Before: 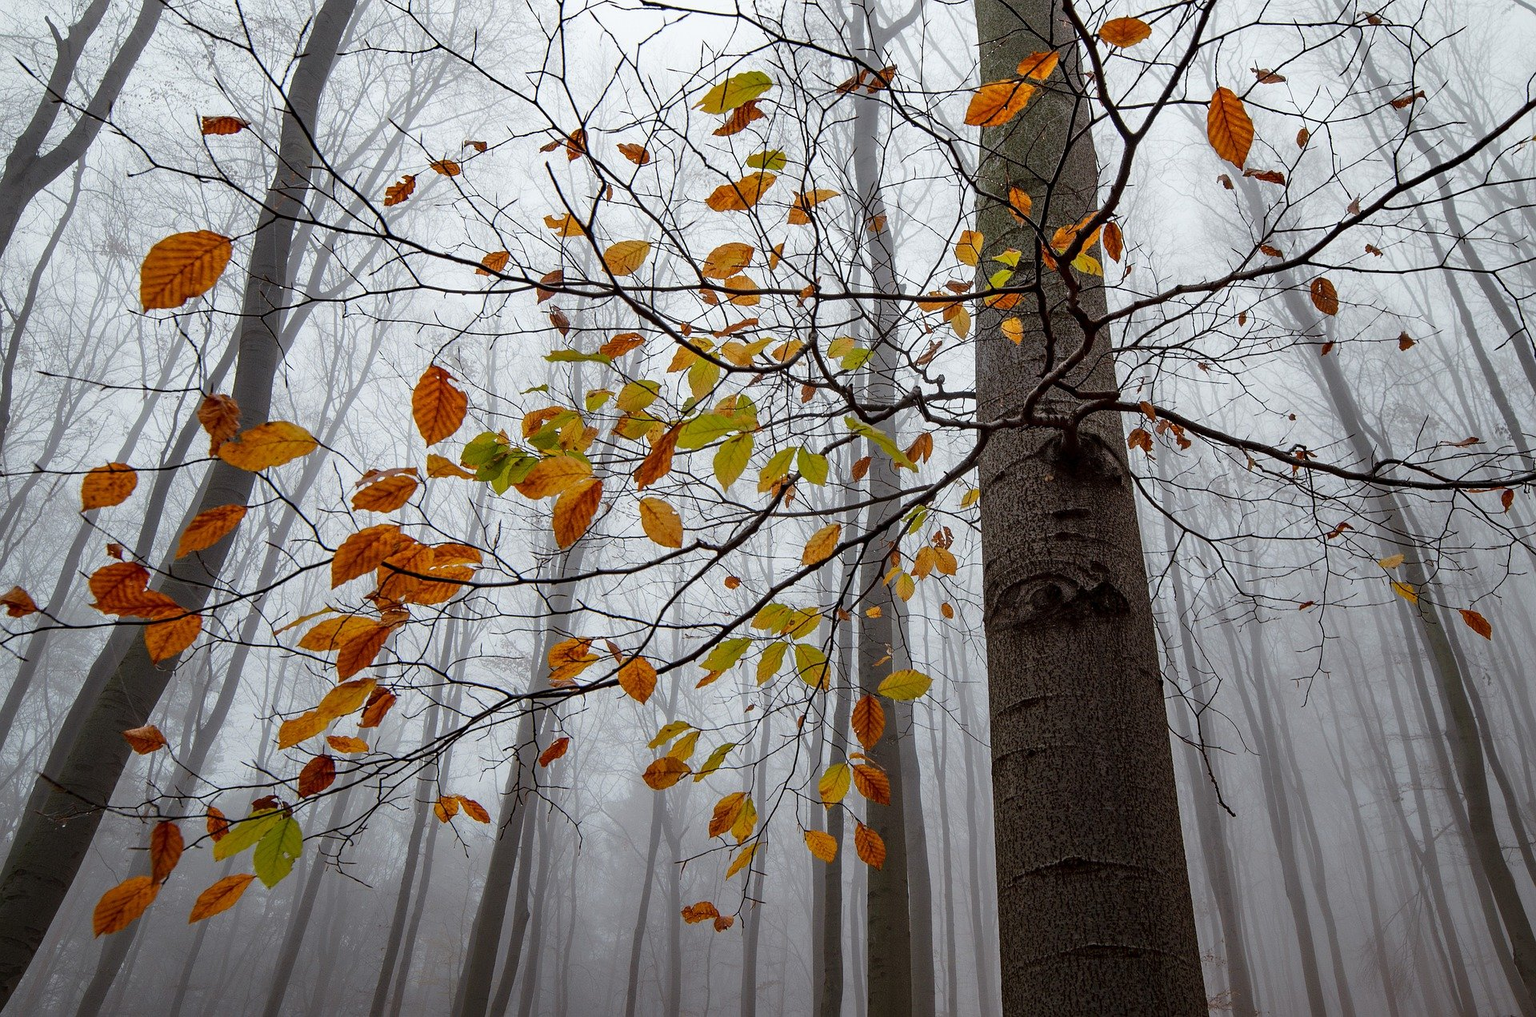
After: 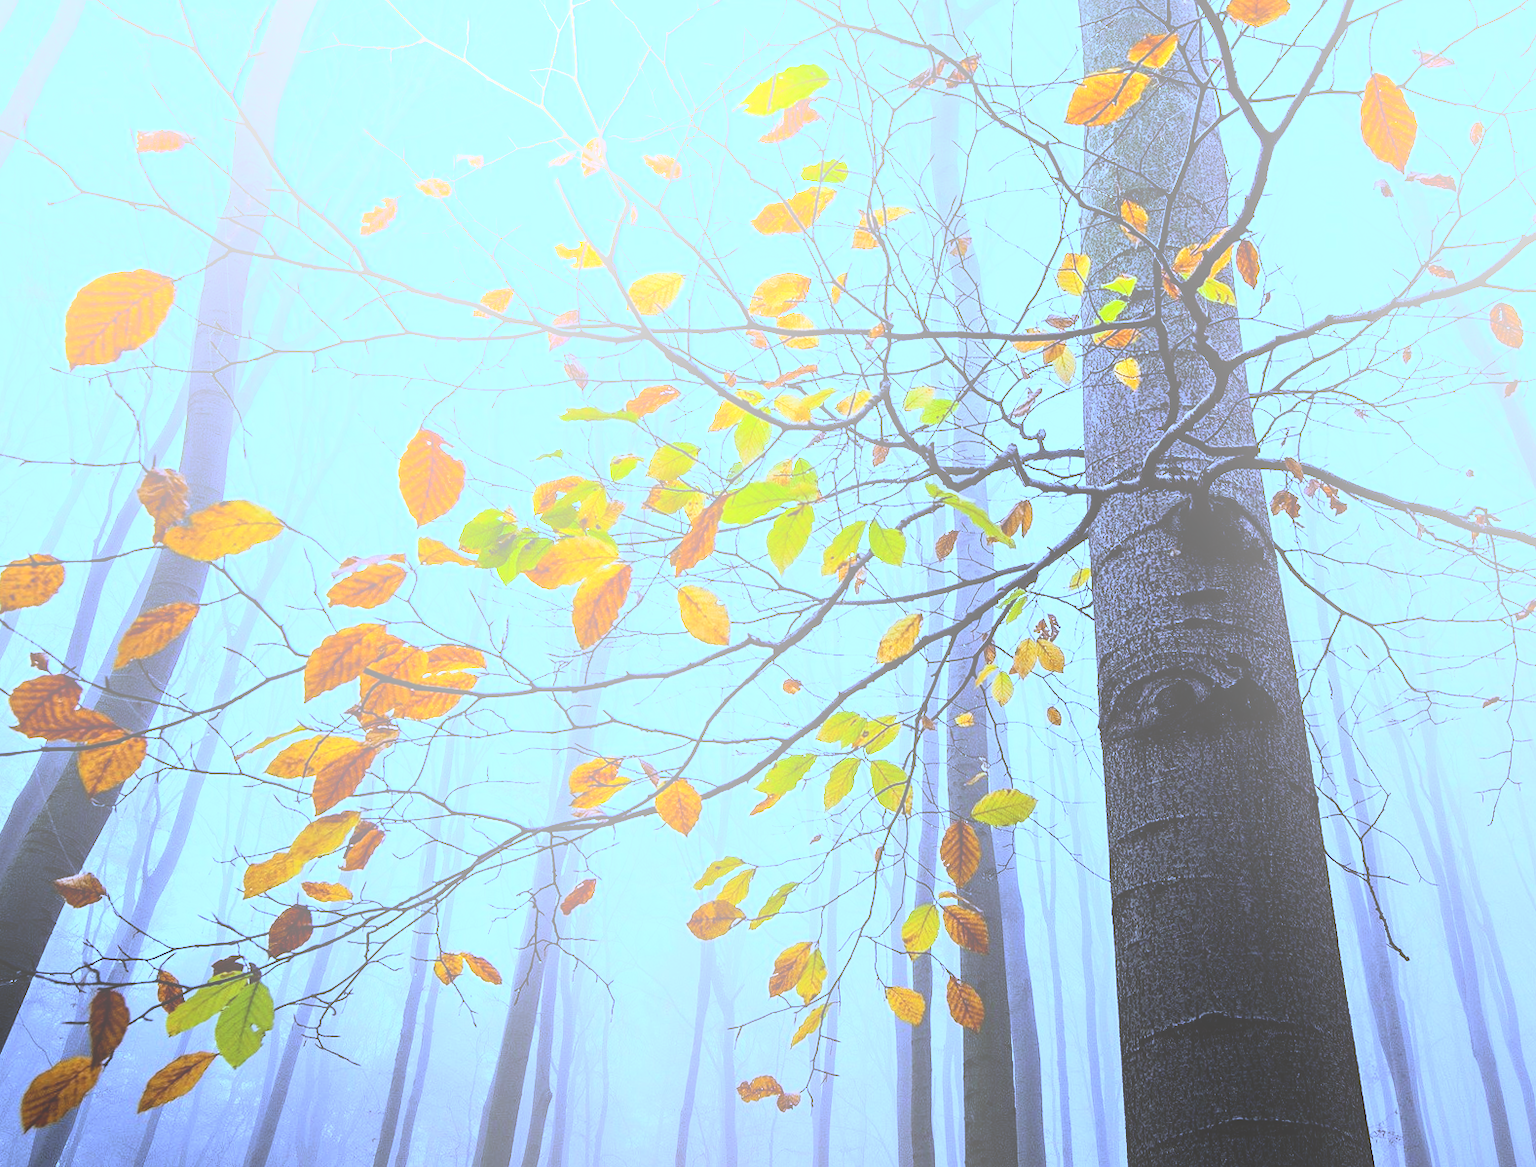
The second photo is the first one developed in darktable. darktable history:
crop and rotate: angle 1°, left 4.281%, top 0.642%, right 11.383%, bottom 2.486%
white balance: red 0.766, blue 1.537
rgb curve: curves: ch0 [(0, 0) (0.21, 0.15) (0.24, 0.21) (0.5, 0.75) (0.75, 0.96) (0.89, 0.99) (1, 1)]; ch1 [(0, 0.02) (0.21, 0.13) (0.25, 0.2) (0.5, 0.67) (0.75, 0.9) (0.89, 0.97) (1, 1)]; ch2 [(0, 0.02) (0.21, 0.13) (0.25, 0.2) (0.5, 0.67) (0.75, 0.9) (0.89, 0.97) (1, 1)], compensate middle gray true
bloom: size 40%
